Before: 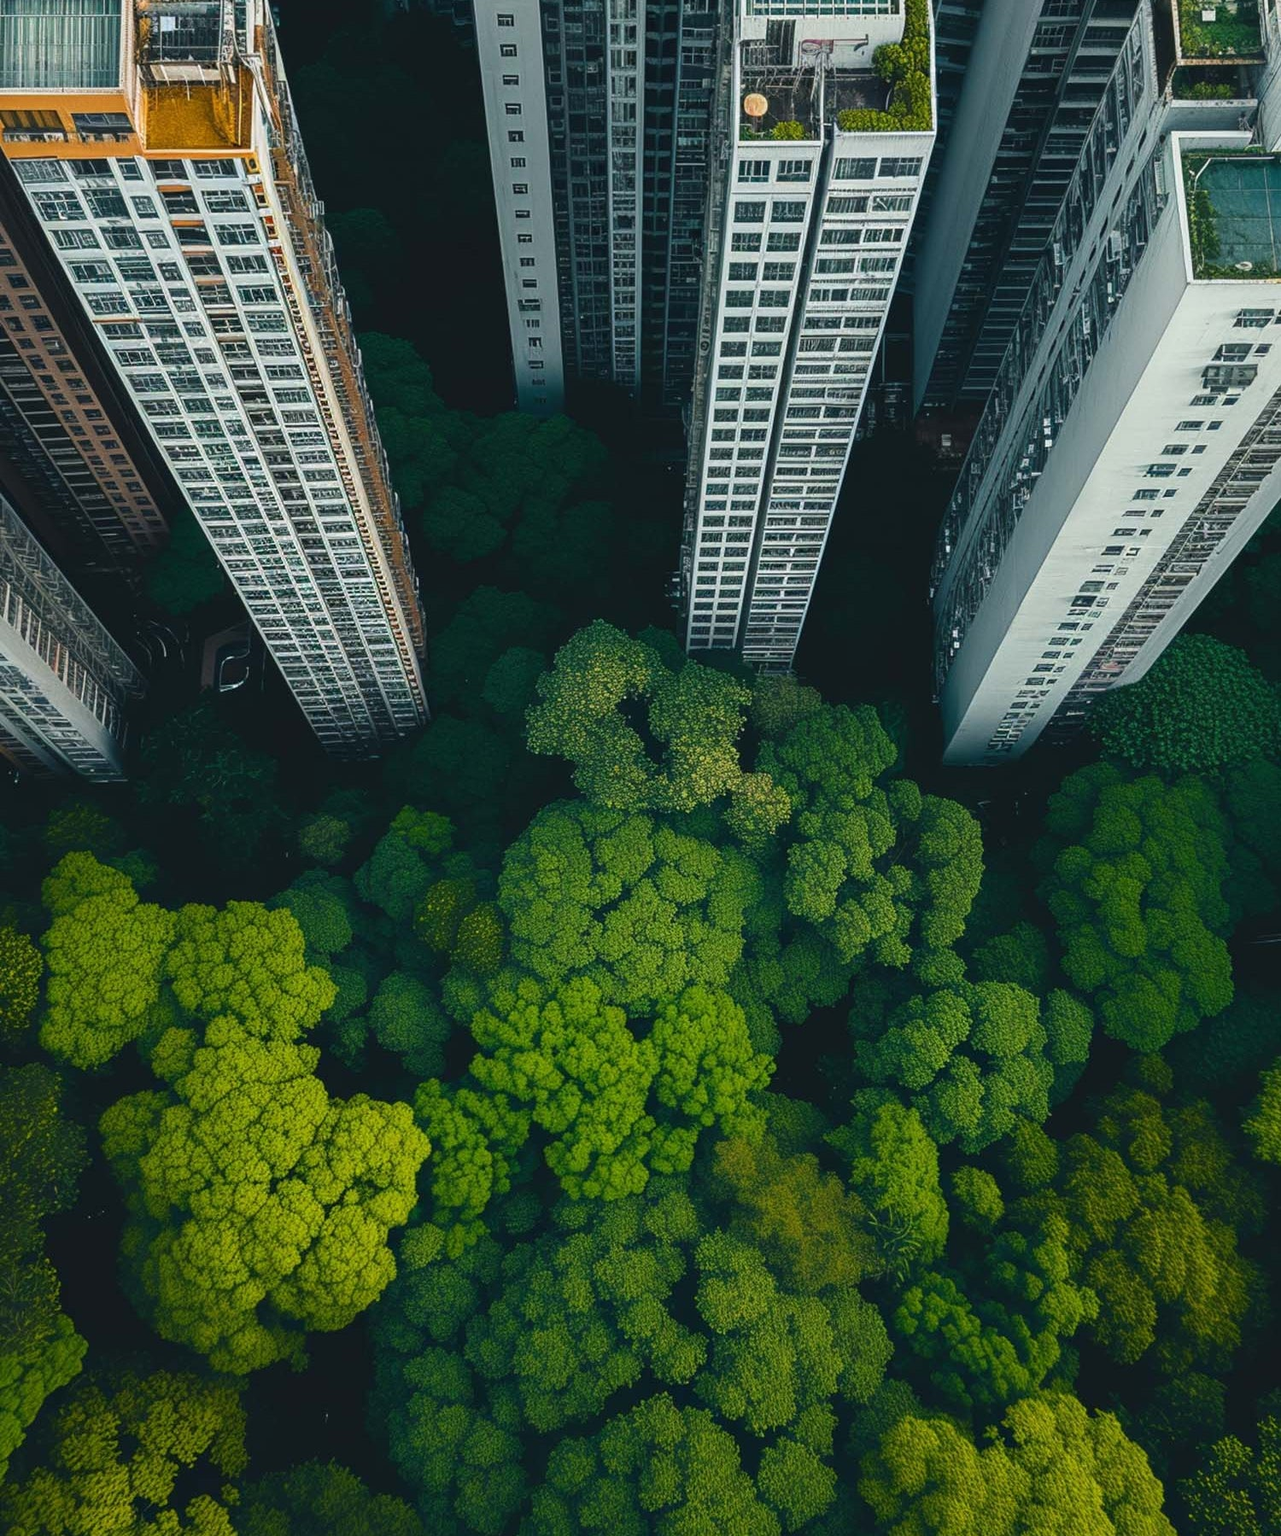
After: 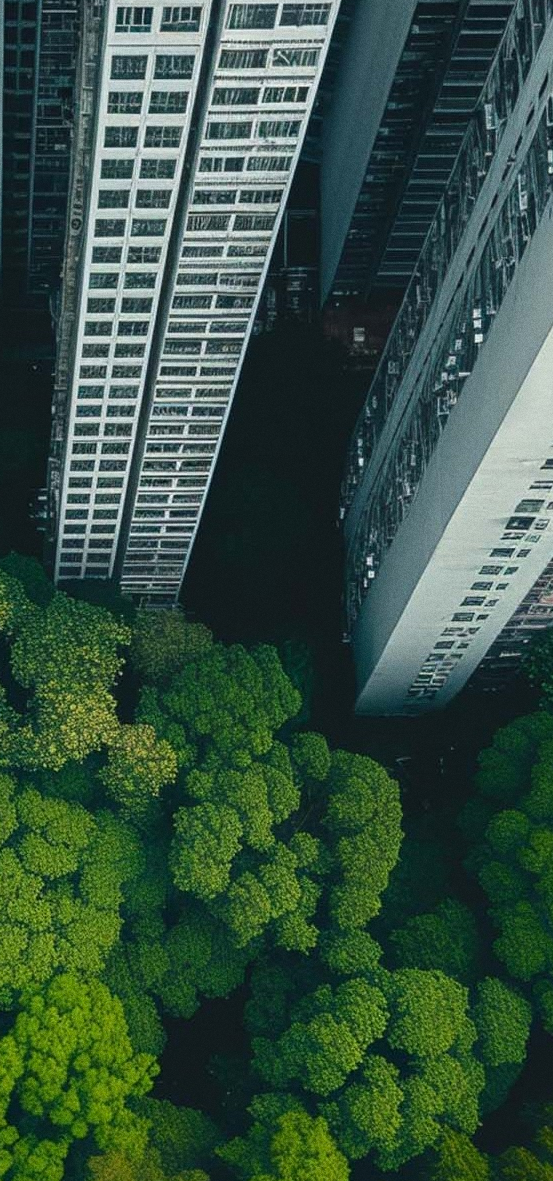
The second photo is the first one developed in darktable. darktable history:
crop and rotate: left 49.936%, top 10.094%, right 13.136%, bottom 24.256%
grain: coarseness 0.09 ISO
